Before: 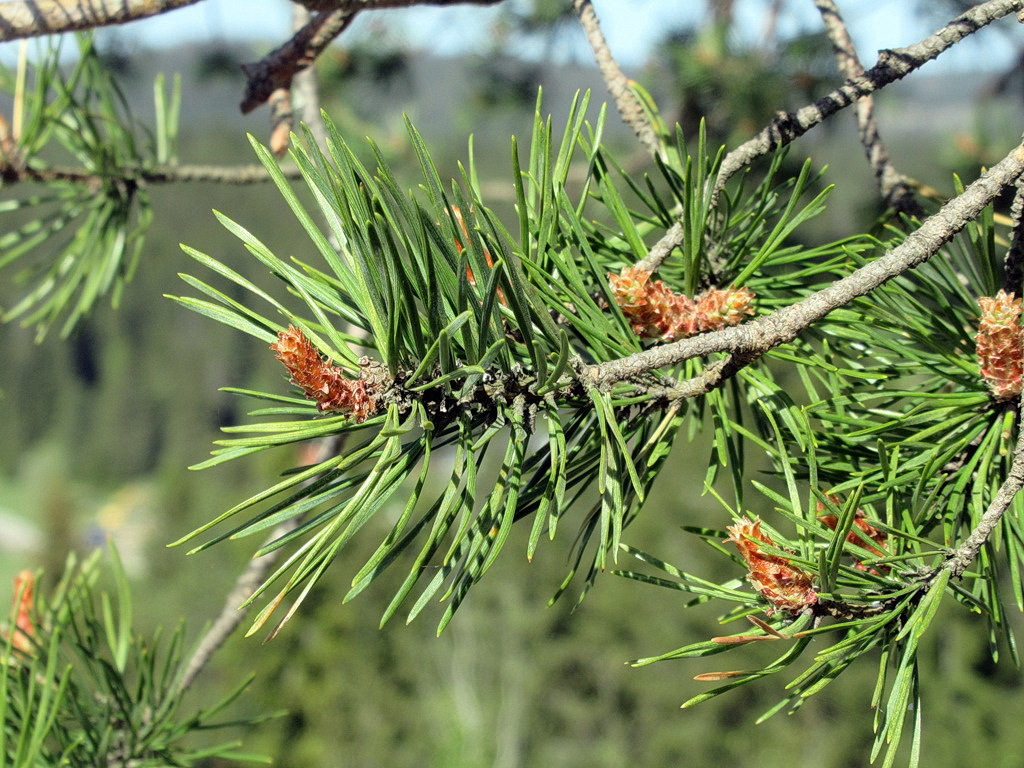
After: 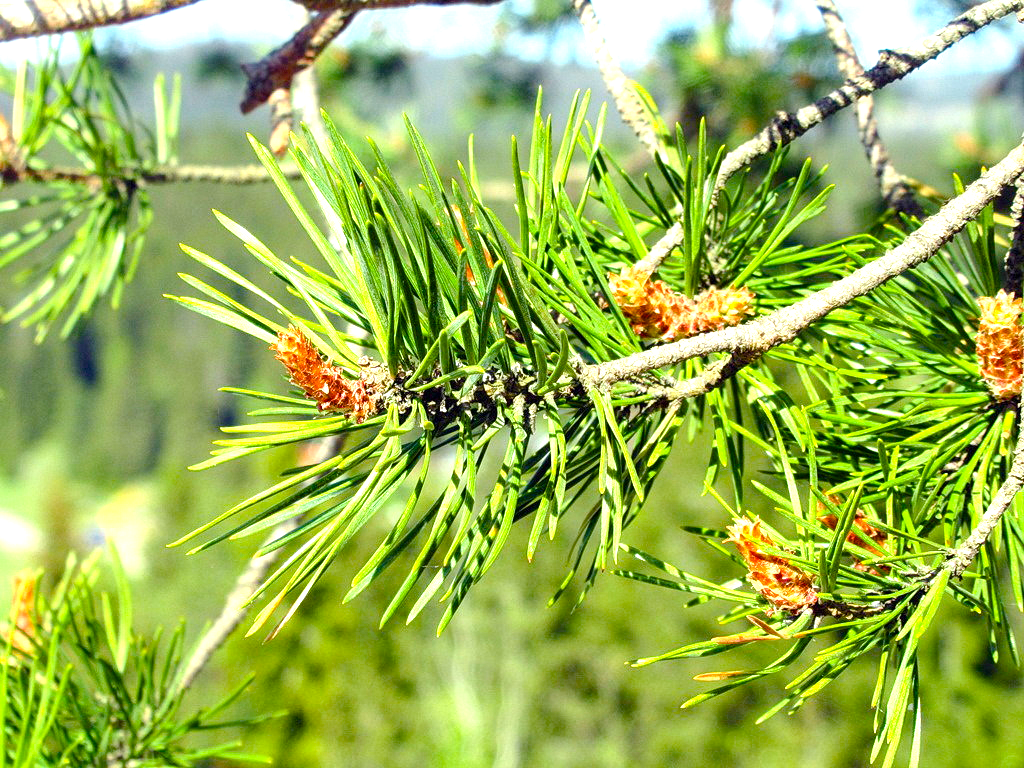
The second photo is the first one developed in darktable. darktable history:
exposure: black level correction 0, exposure 1.1 EV, compensate highlight preservation false
color balance: output saturation 110%
color balance rgb: perceptual saturation grading › global saturation 20%, perceptual saturation grading › highlights -25%, perceptual saturation grading › shadows 50.52%, global vibrance 40.24%
white balance: emerald 1
